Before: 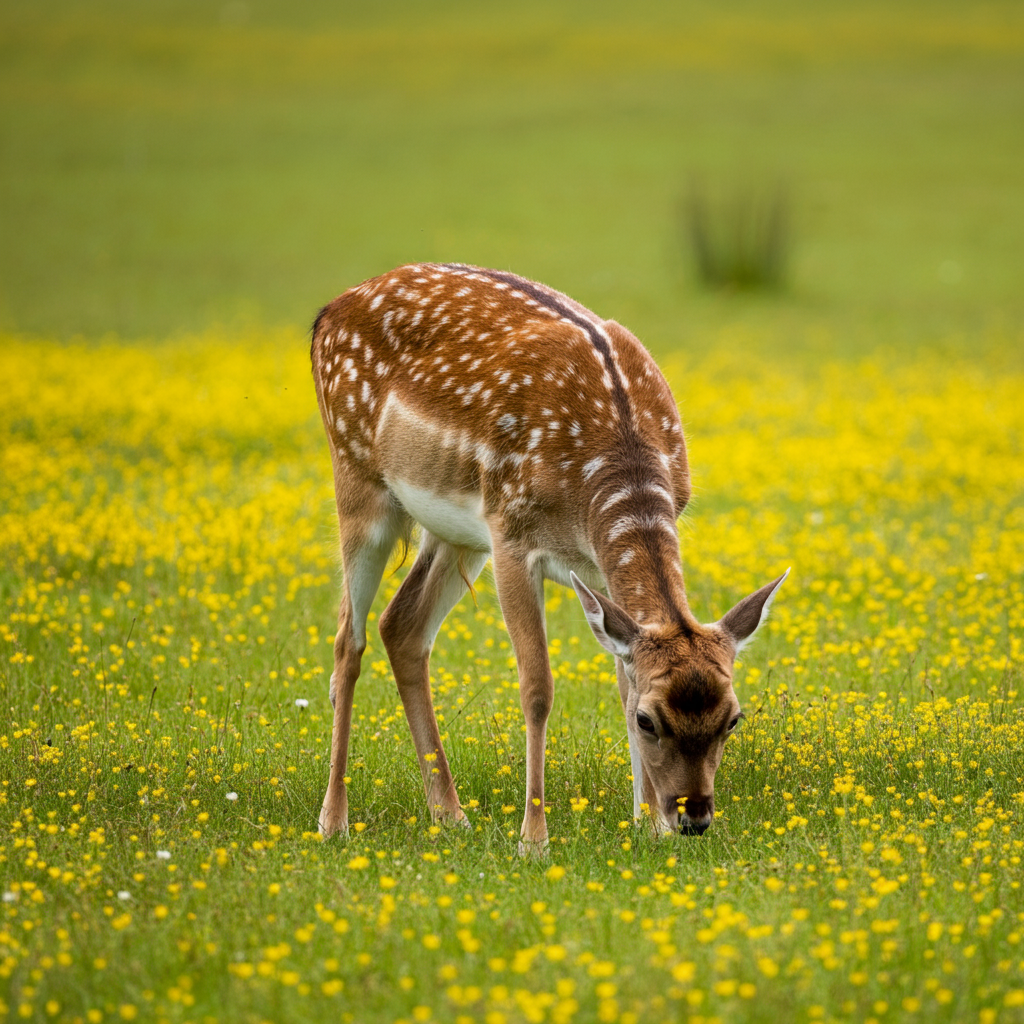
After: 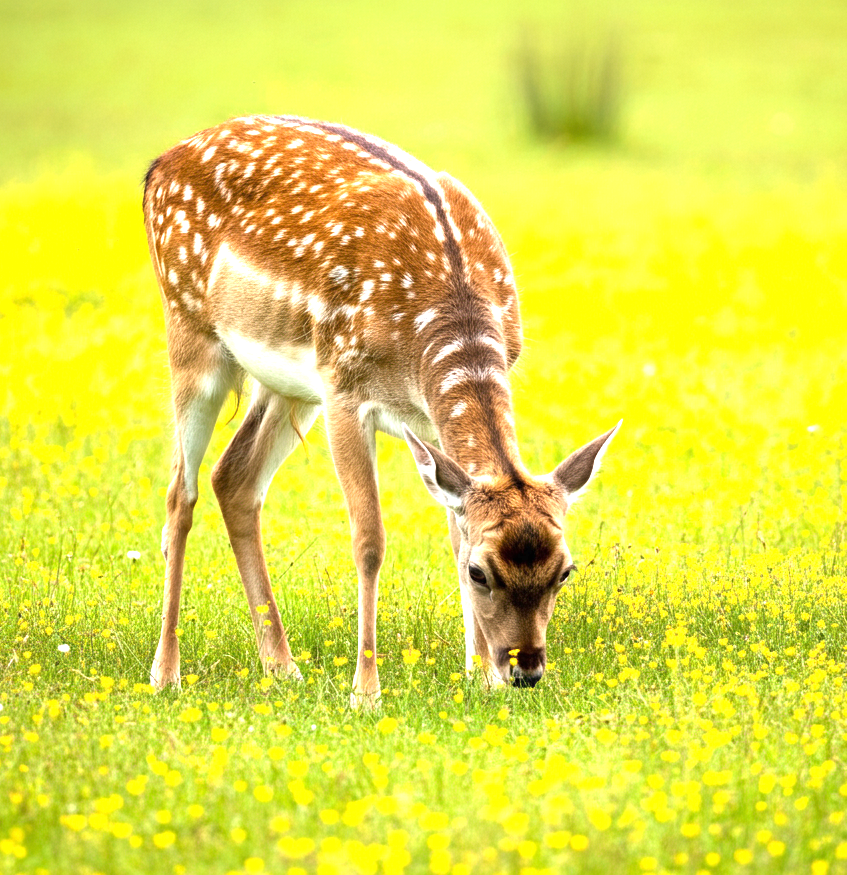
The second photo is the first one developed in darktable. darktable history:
exposure: black level correction 0, exposure 1.492 EV, compensate exposure bias true, compensate highlight preservation false
crop: left 16.47%, top 14.458%
